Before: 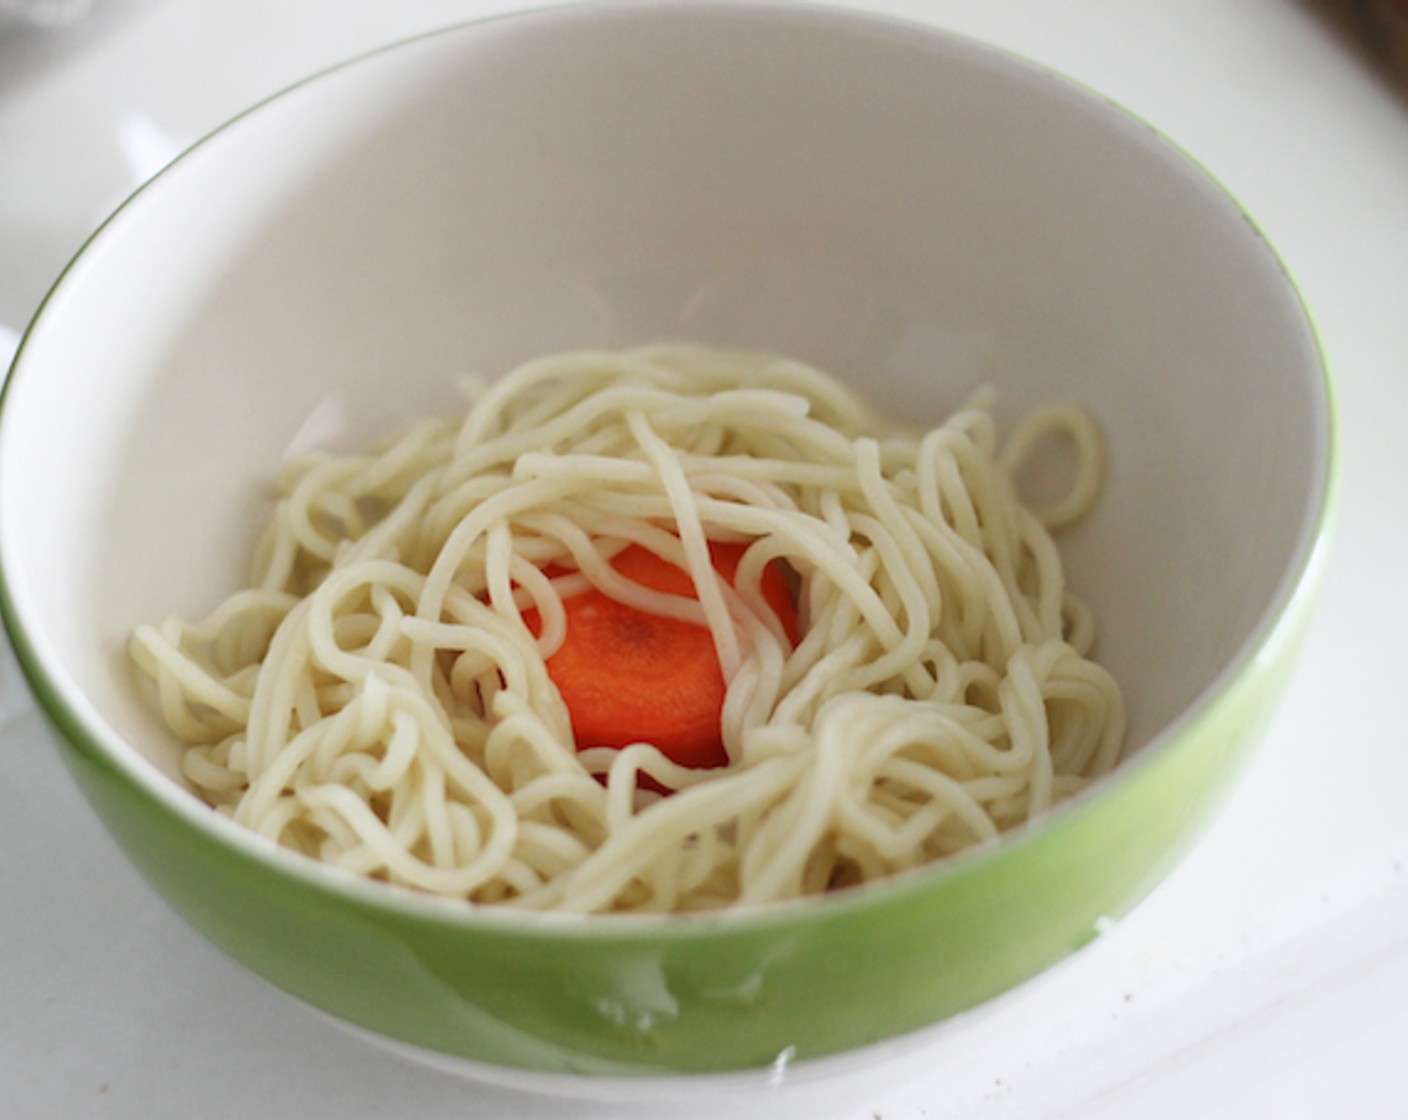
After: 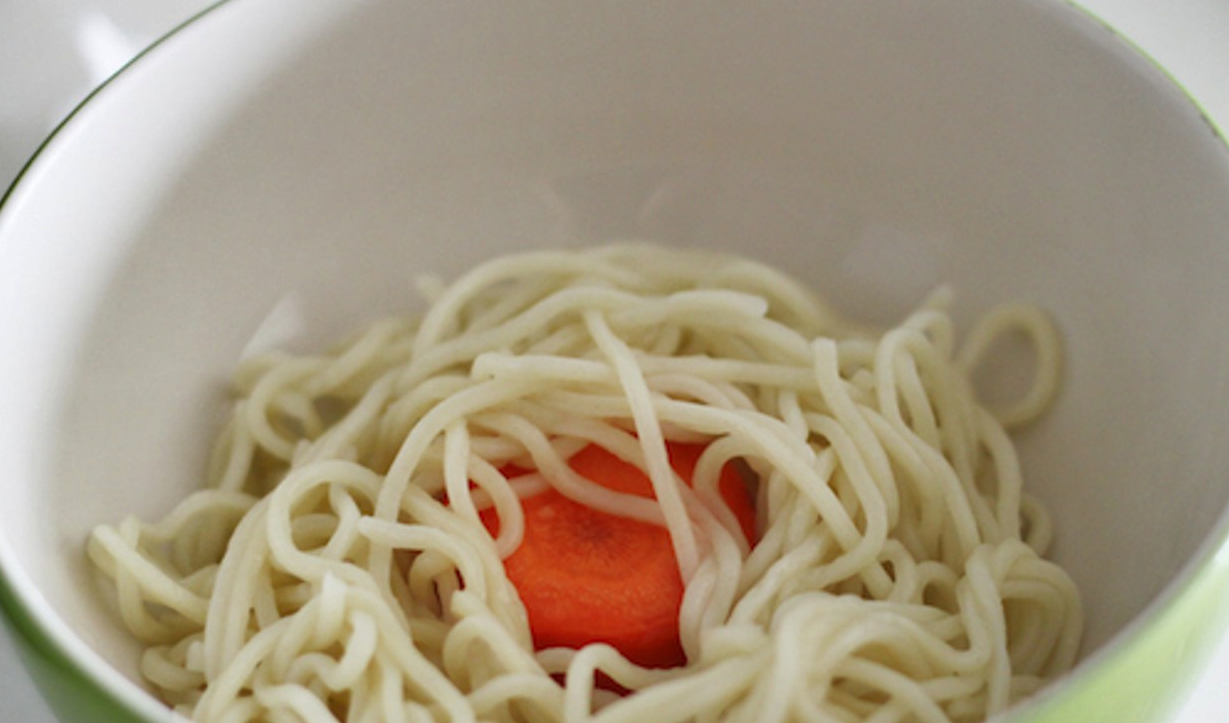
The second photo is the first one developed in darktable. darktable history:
shadows and highlights: shadows 52.42, soften with gaussian
crop: left 3.015%, top 8.969%, right 9.647%, bottom 26.457%
